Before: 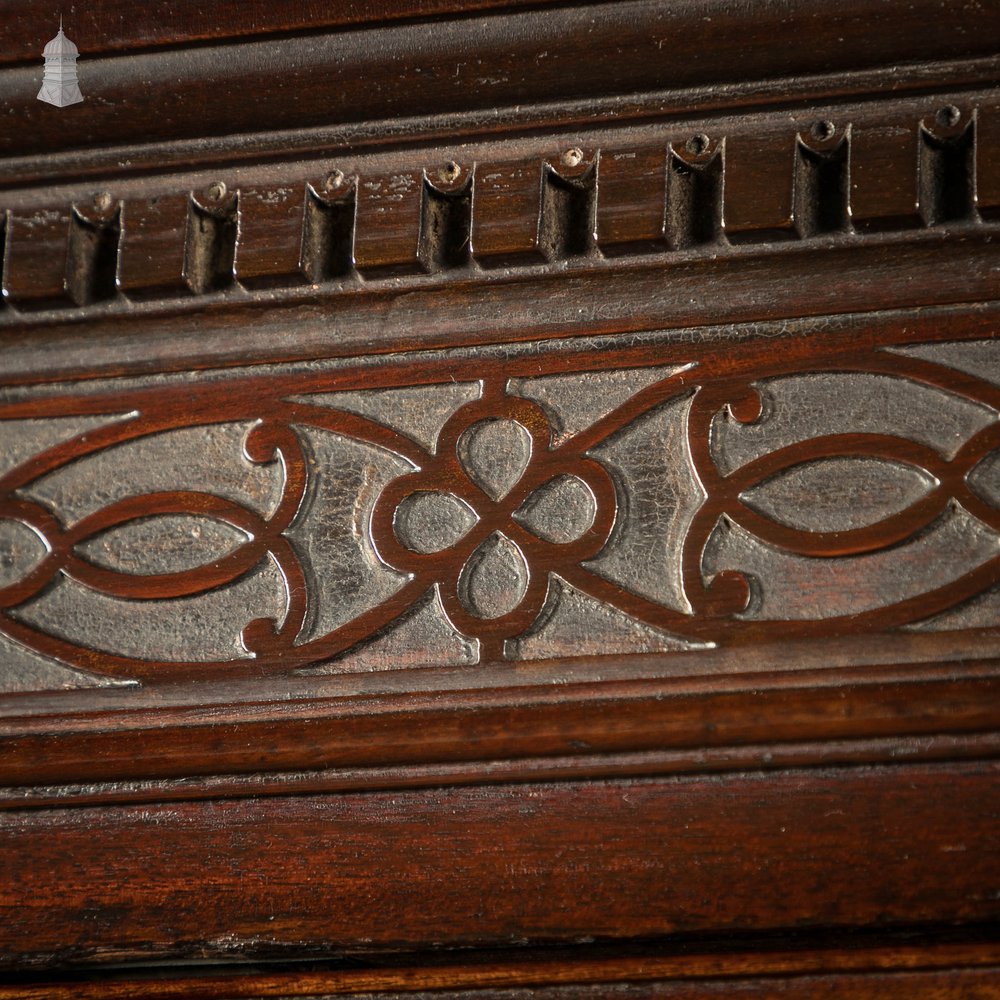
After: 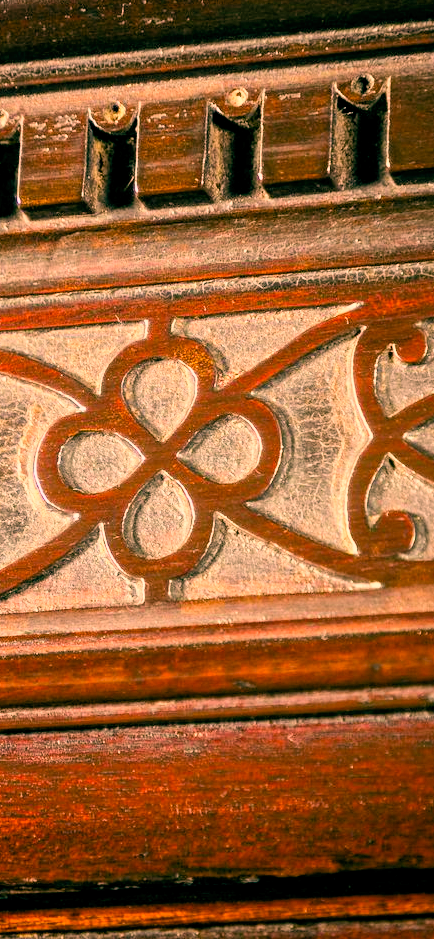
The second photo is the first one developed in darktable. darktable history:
contrast brightness saturation: brightness 0.087, saturation 0.193
base curve: curves: ch0 [(0, 0) (0.005, 0.002) (0.15, 0.3) (0.4, 0.7) (0.75, 0.95) (1, 1)]
color balance rgb: shadows lift › hue 86.24°, power › luminance 1.291%, global offset › luminance -0.341%, global offset › chroma 0.107%, global offset › hue 165.02°, perceptual saturation grading › global saturation 0.301%, perceptual brilliance grading › global brilliance 10.405%, perceptual brilliance grading › shadows 14.406%, global vibrance 10.049%
crop: left 33.538%, top 6%, right 22.991%
color correction: highlights a* 21.41, highlights b* 19.24
